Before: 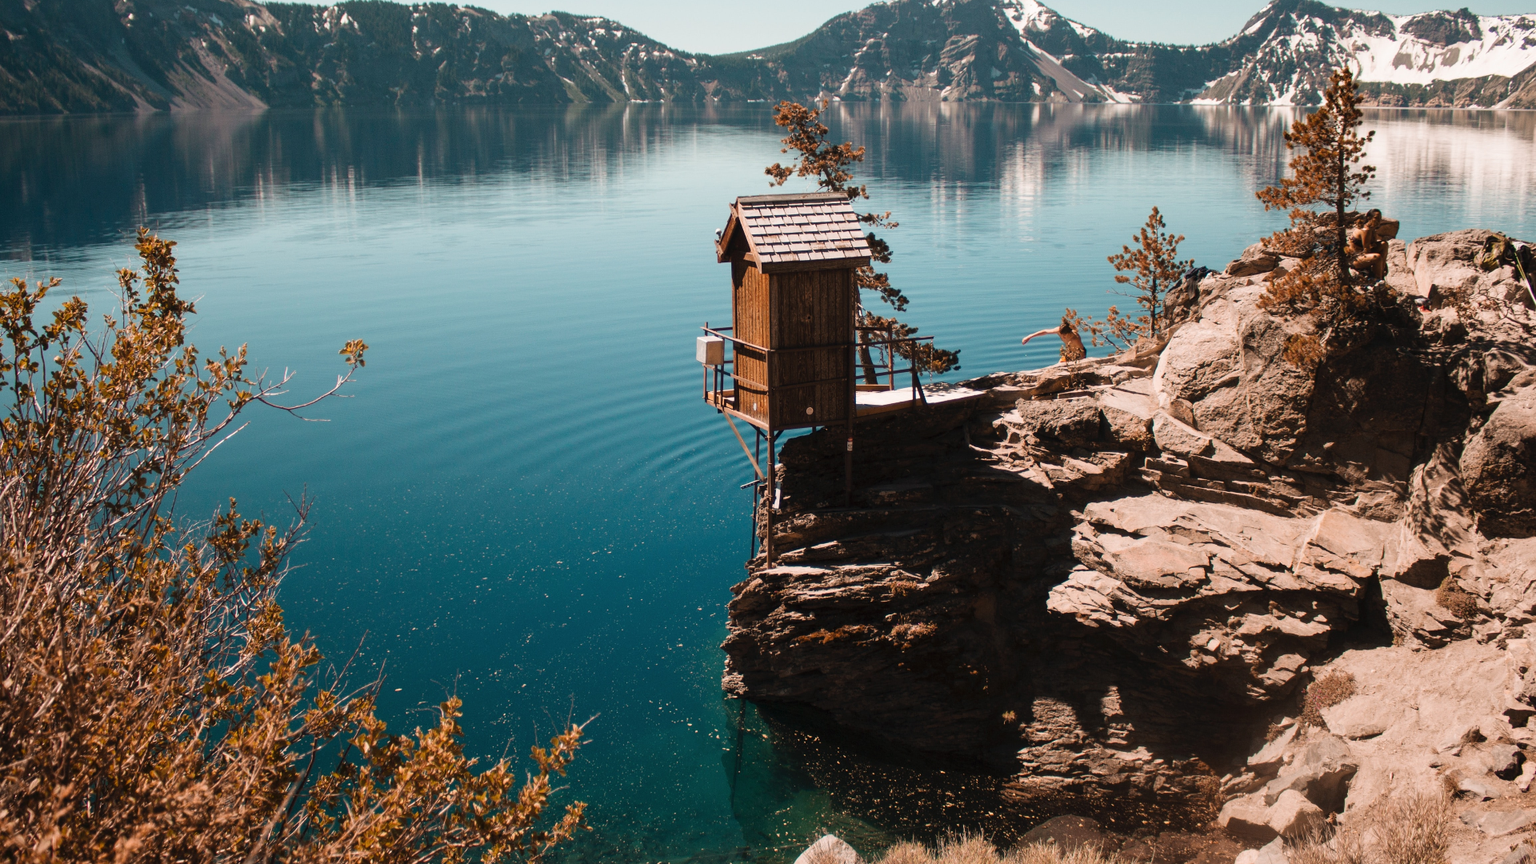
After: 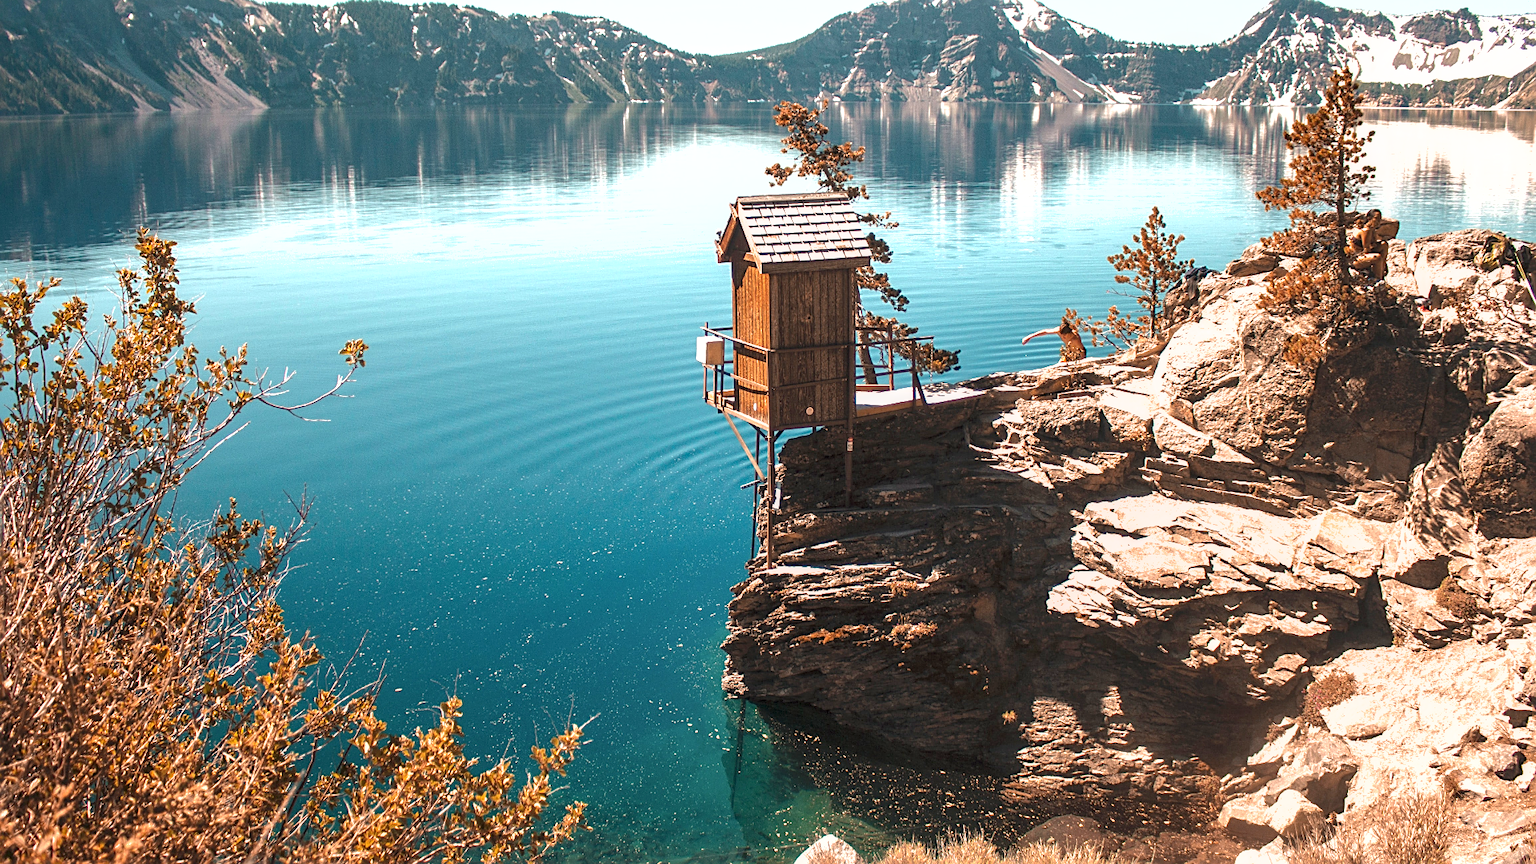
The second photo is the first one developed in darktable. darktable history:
local contrast: on, module defaults
shadows and highlights: on, module defaults
exposure: black level correction 0, exposure 0.951 EV, compensate highlight preservation false
sharpen: on, module defaults
